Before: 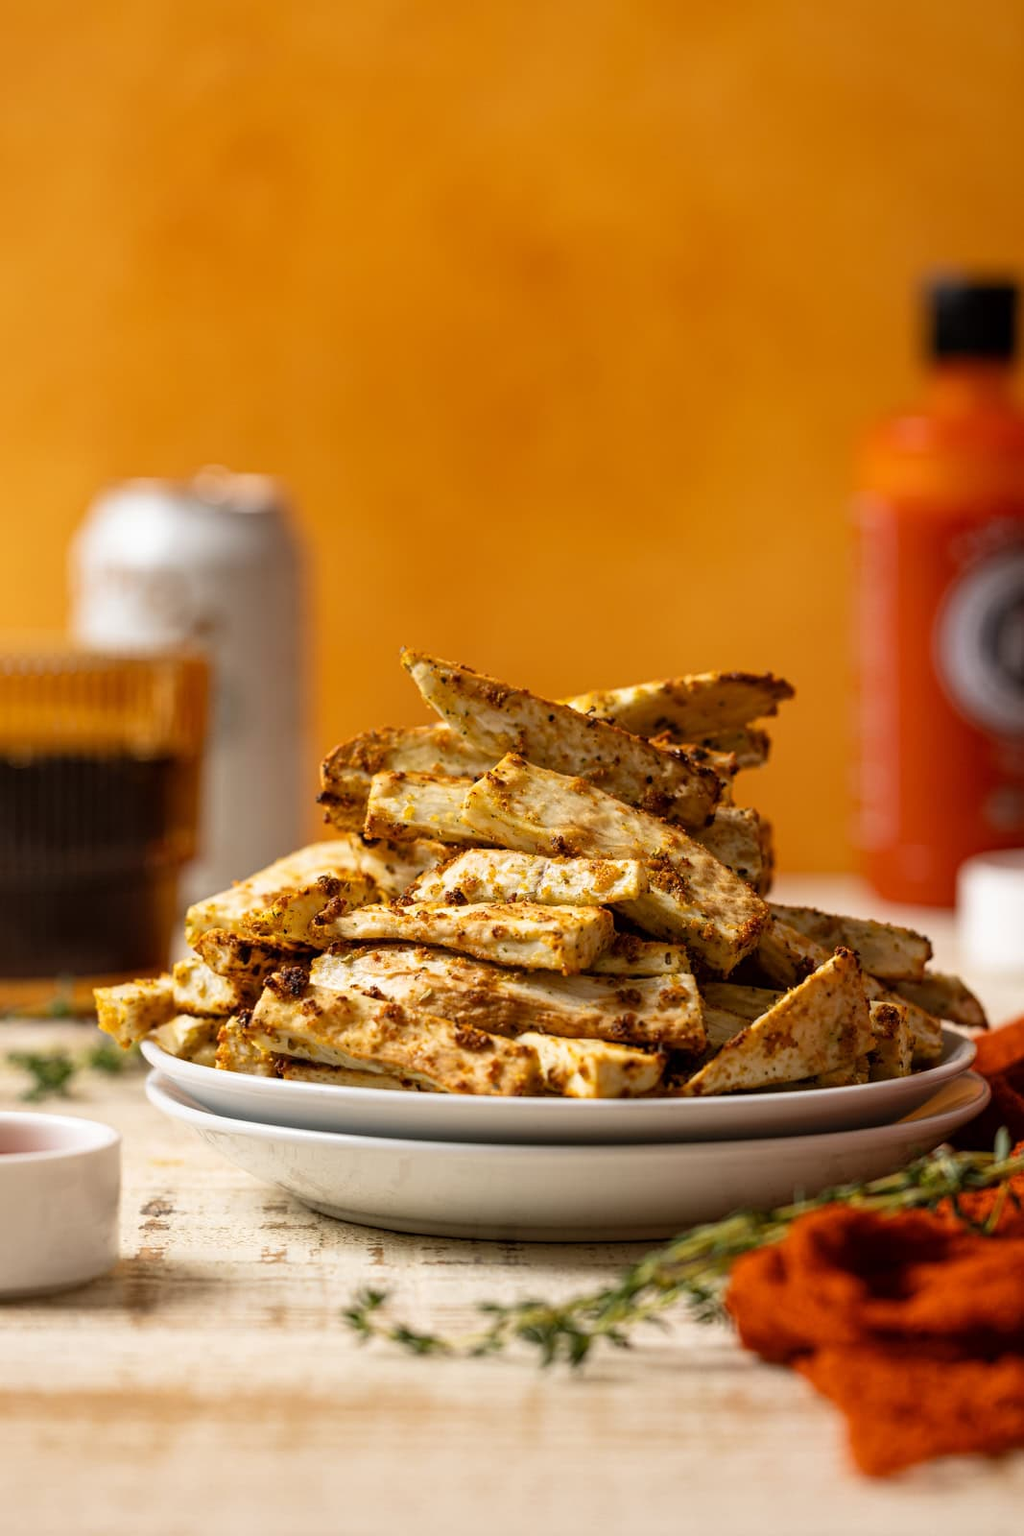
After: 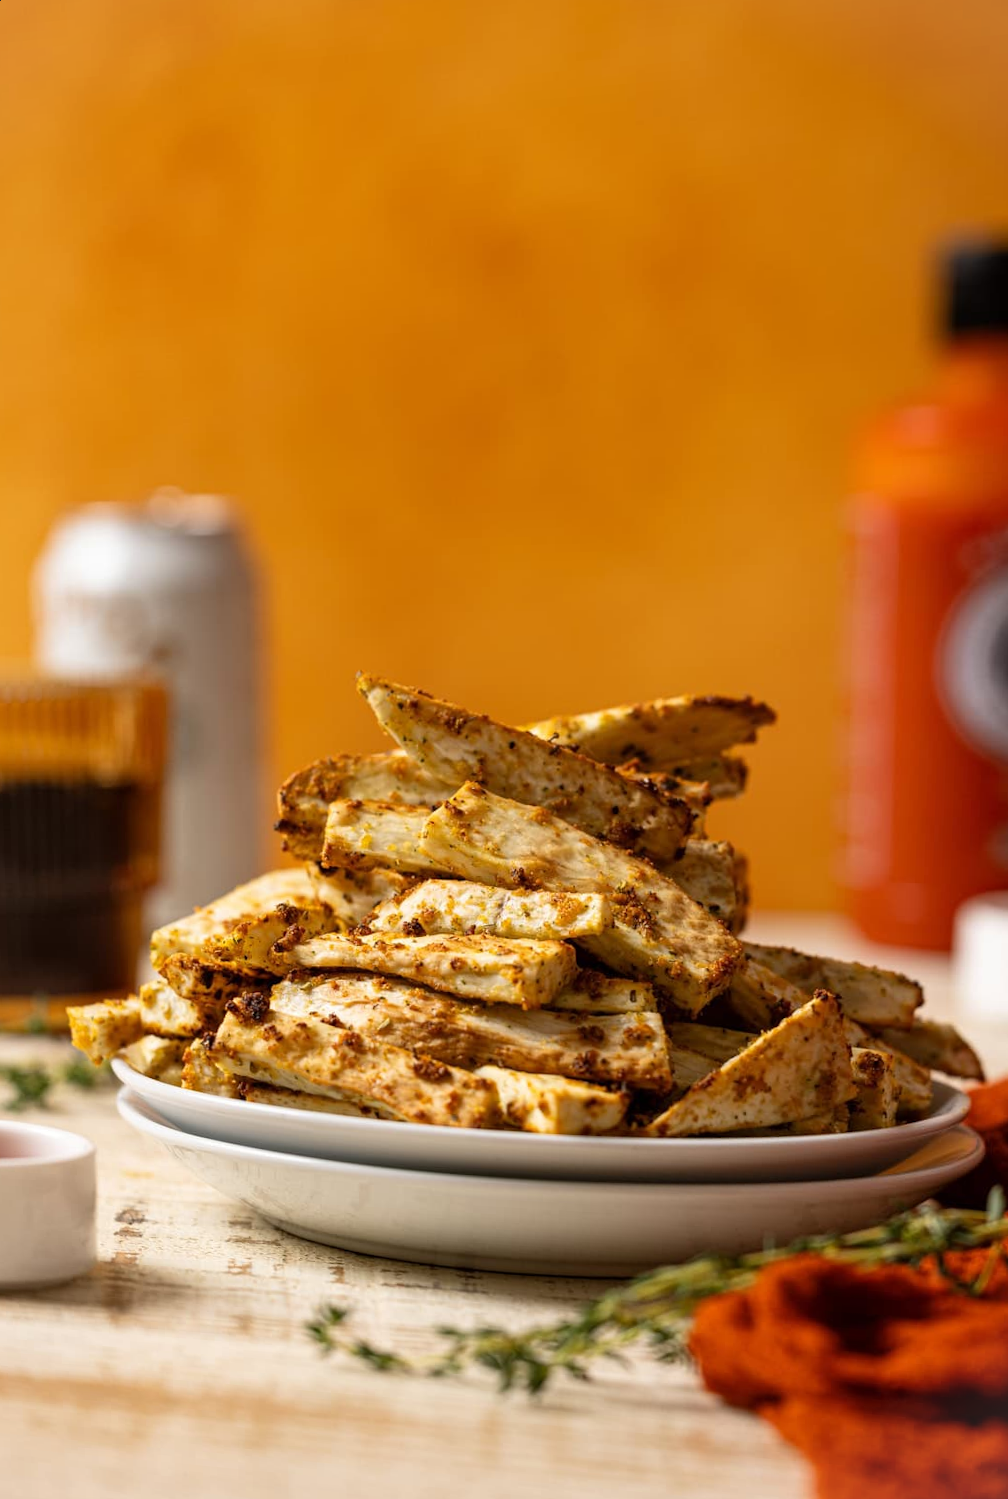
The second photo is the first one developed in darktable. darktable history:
vignetting: fall-off start 100%, brightness 0.05, saturation 0
rotate and perspective: rotation 0.062°, lens shift (vertical) 0.115, lens shift (horizontal) -0.133, crop left 0.047, crop right 0.94, crop top 0.061, crop bottom 0.94
